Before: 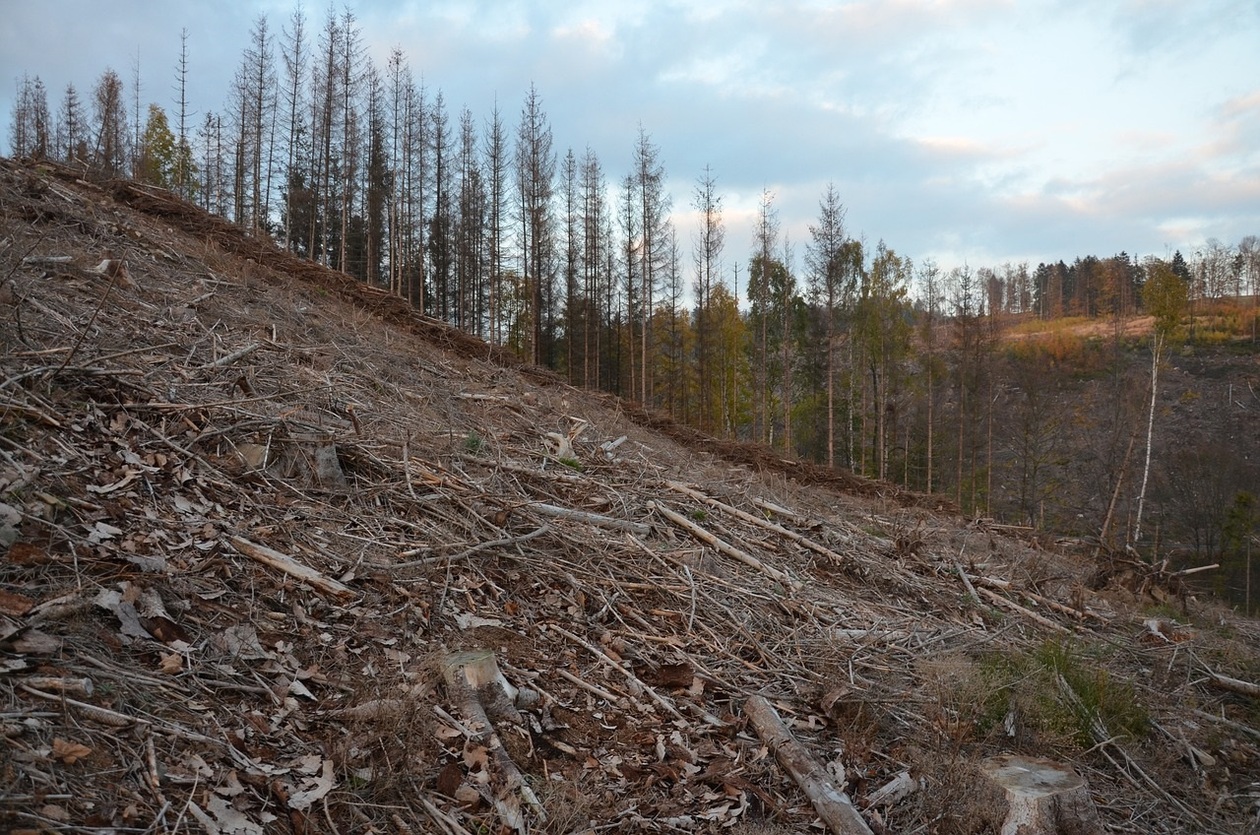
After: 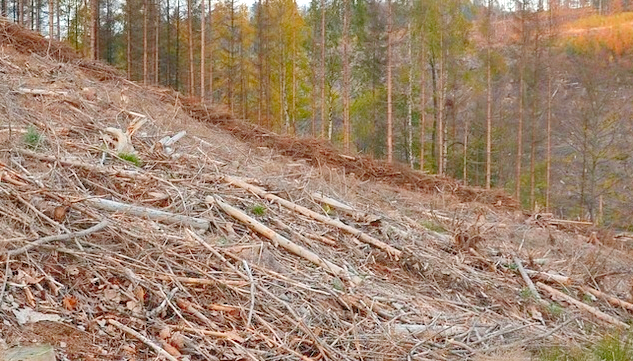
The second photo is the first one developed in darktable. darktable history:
levels: levels [0.008, 0.318, 0.836]
crop: left 35.03%, top 36.625%, right 14.663%, bottom 20.057%
